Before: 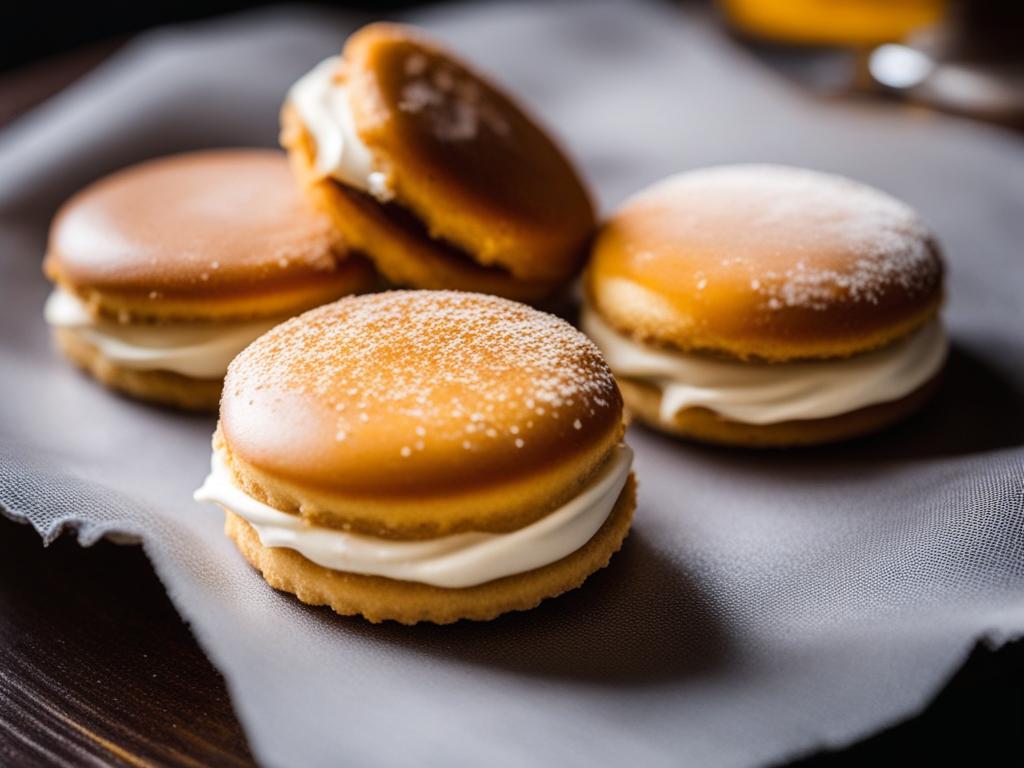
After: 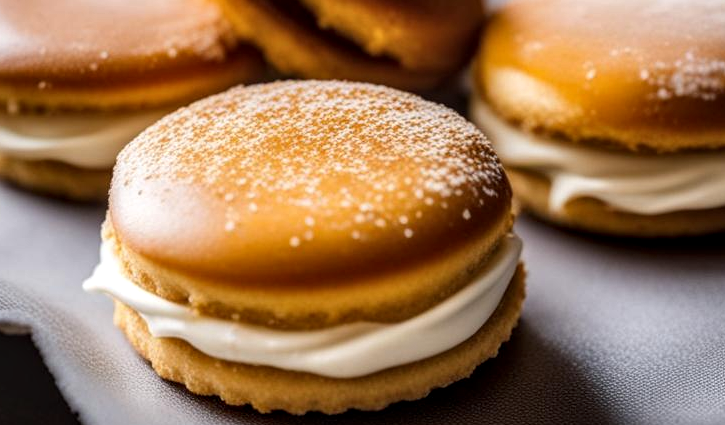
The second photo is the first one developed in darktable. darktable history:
local contrast: detail 130%
crop: left 10.905%, top 27.421%, right 18.269%, bottom 17.163%
